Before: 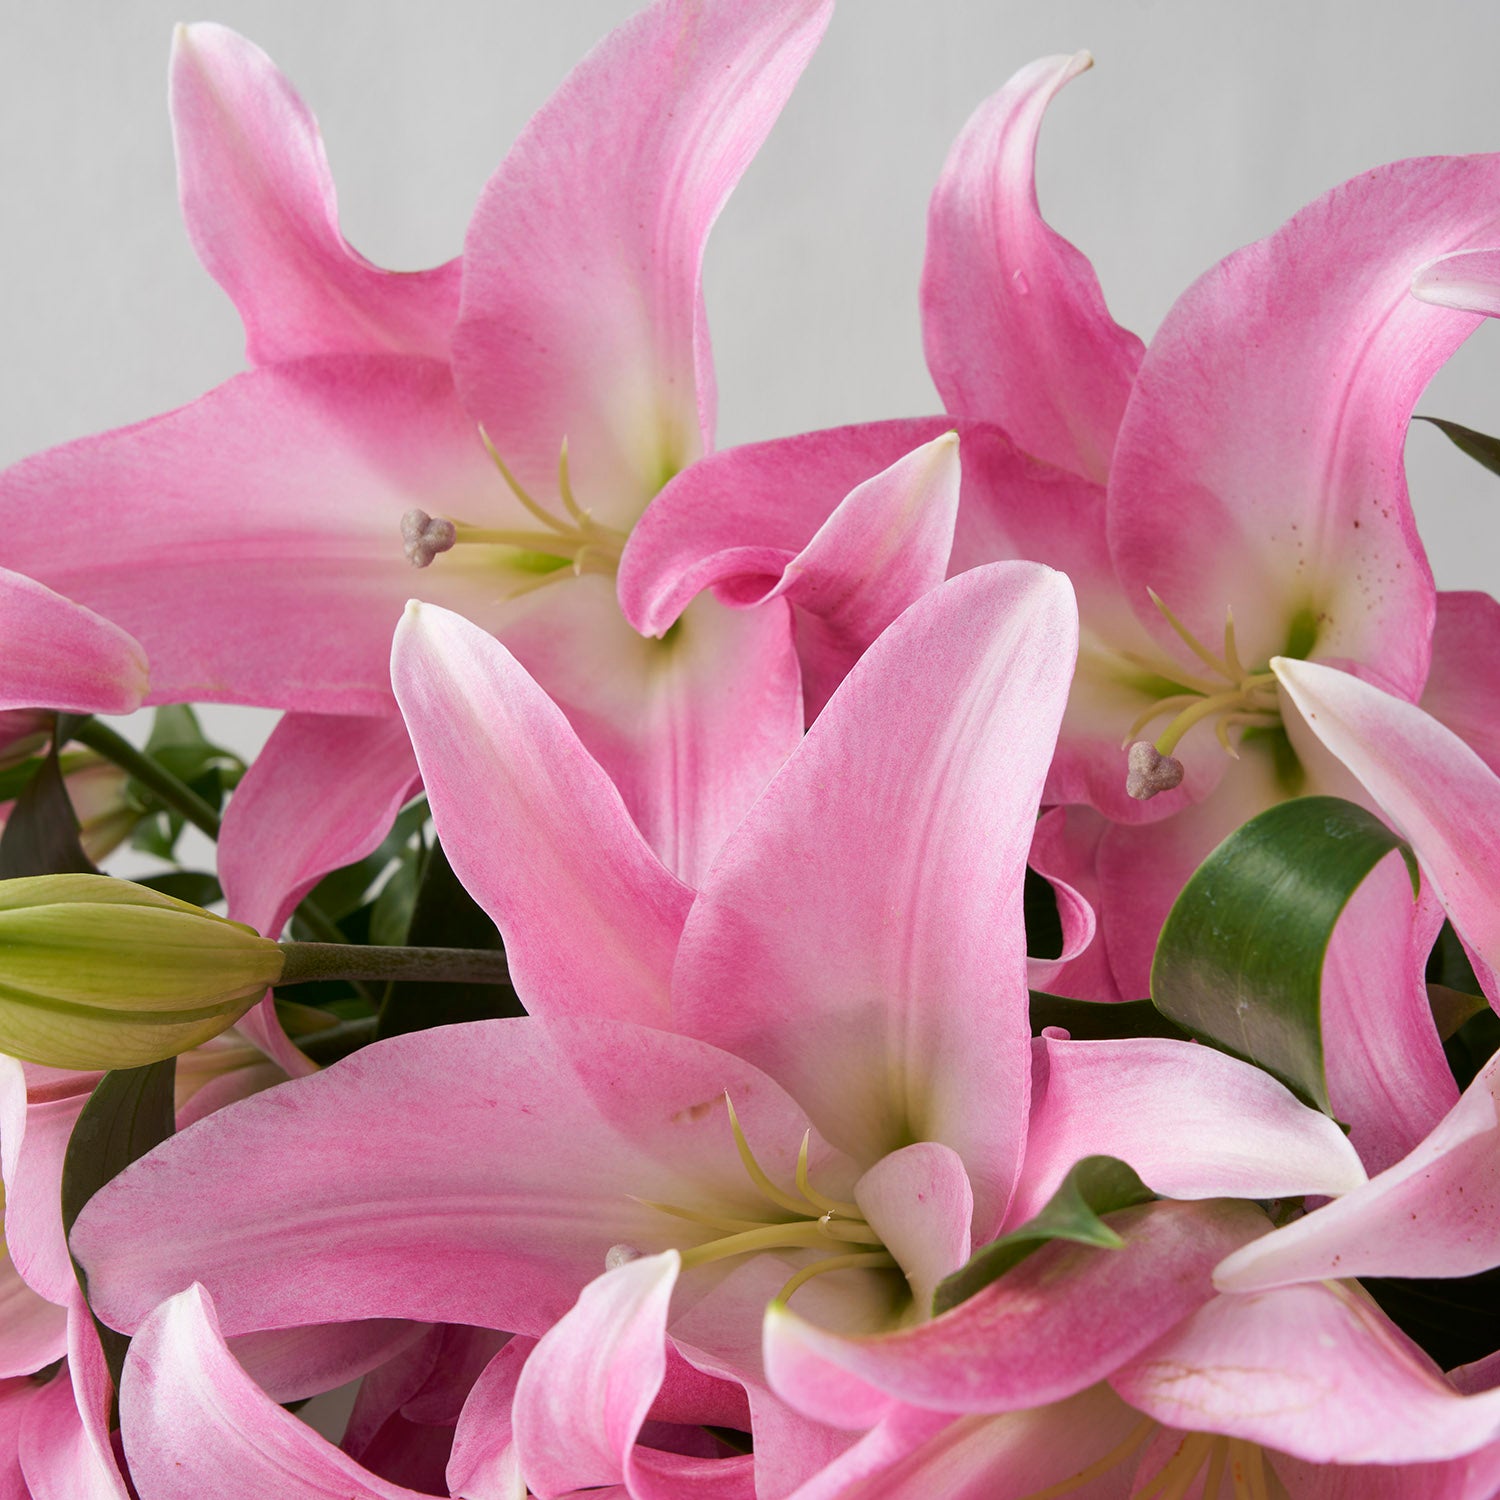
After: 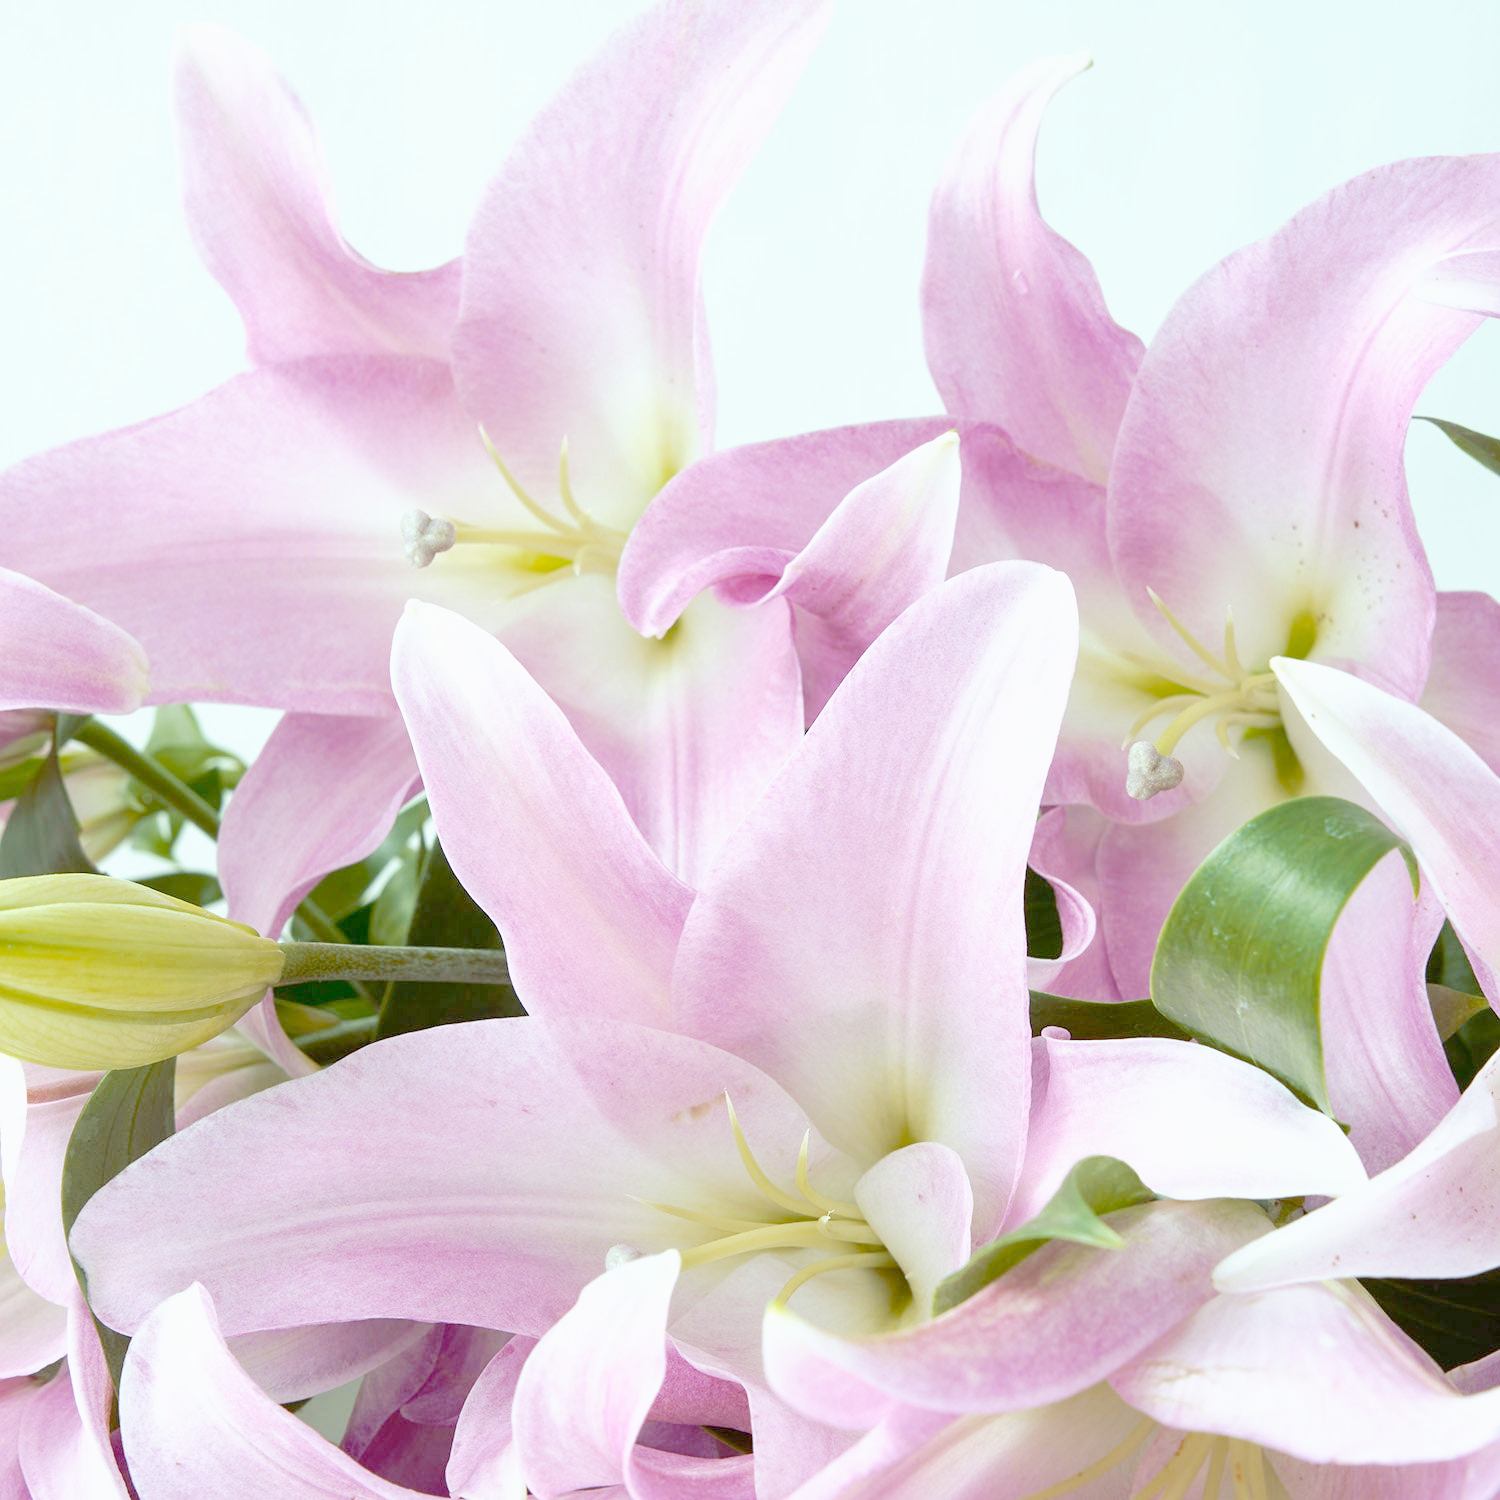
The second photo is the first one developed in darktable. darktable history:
tone curve: curves: ch0 [(0, 0) (0.003, 0.002) (0.011, 0.006) (0.025, 0.014) (0.044, 0.025) (0.069, 0.039) (0.1, 0.056) (0.136, 0.086) (0.177, 0.129) (0.224, 0.183) (0.277, 0.247) (0.335, 0.318) (0.399, 0.395) (0.468, 0.48) (0.543, 0.571) (0.623, 0.668) (0.709, 0.773) (0.801, 0.873) (0.898, 0.978) (1, 1)], preserve colors none
color look up table: target L [88.75, 79.49, 70.22, 64.58, 53.28, 37.92, 198, 92.24, 90.3, 80.45, 77.21, 80.08, 69.63, 69.17, 66.32, 67.28, 60.58, 52.38, 53.86, 50.77, 40.99, 32.59, 85.88, 80.53, 74.85, 56.36, 52.94, 53.18, 53.87, 48.37, 36.24, 28.39, 24.22, 25.65, 20.87, 17.65, 13.76, 11.87, 11.16, 81.63, 81.75, 81.31, 81.29, 81.2, 81.33, 71.95, 64.86, 53.53, 48.06], target a [-7.459, -8.62, -22.85, -46.88, -43.62, -16.36, 0, -0.001, -7.68, 2.492, 1.931, -3.613, 24.86, 14.49, 6.365, -8.334, 25.89, 36.74, 33.84, 33.68, 34.46, 10.05, -7.087, -7.662, -8.146, -0.905, 30.72, 17.56, -4.543, -7.211, 13.63, -1.63, 15.71, 23.69, -0.086, 1.487, 2.067, 2.075, 2.578, -8.616, -12.65, -9.633, -8.264, -10.99, -9.385, -32.11, -26.72, -18, -10.96], target b [-1.29, 0.169, 57.87, 32.63, 34.81, 22.01, 0.001, 0.005, -1.771, 73.17, 70.37, -0.786, 60.73, 64.09, 13.69, 1.127, 55.3, 27.68, -6.292, 17.38, 26.86, 12.93, -1.492, -1.145, 0.306, -27.13, -17.64, -34.06, -53.23, -1.349, -58.57, -4.961, -22.85, -58.74, -3.164, -5.308, -5.255, -3.384, -3.868, -1.503, -4.23, -3.173, -3.273, -2.686, -6.059, -1.133, -29.79, -31.89, -27.73], num patches 49
